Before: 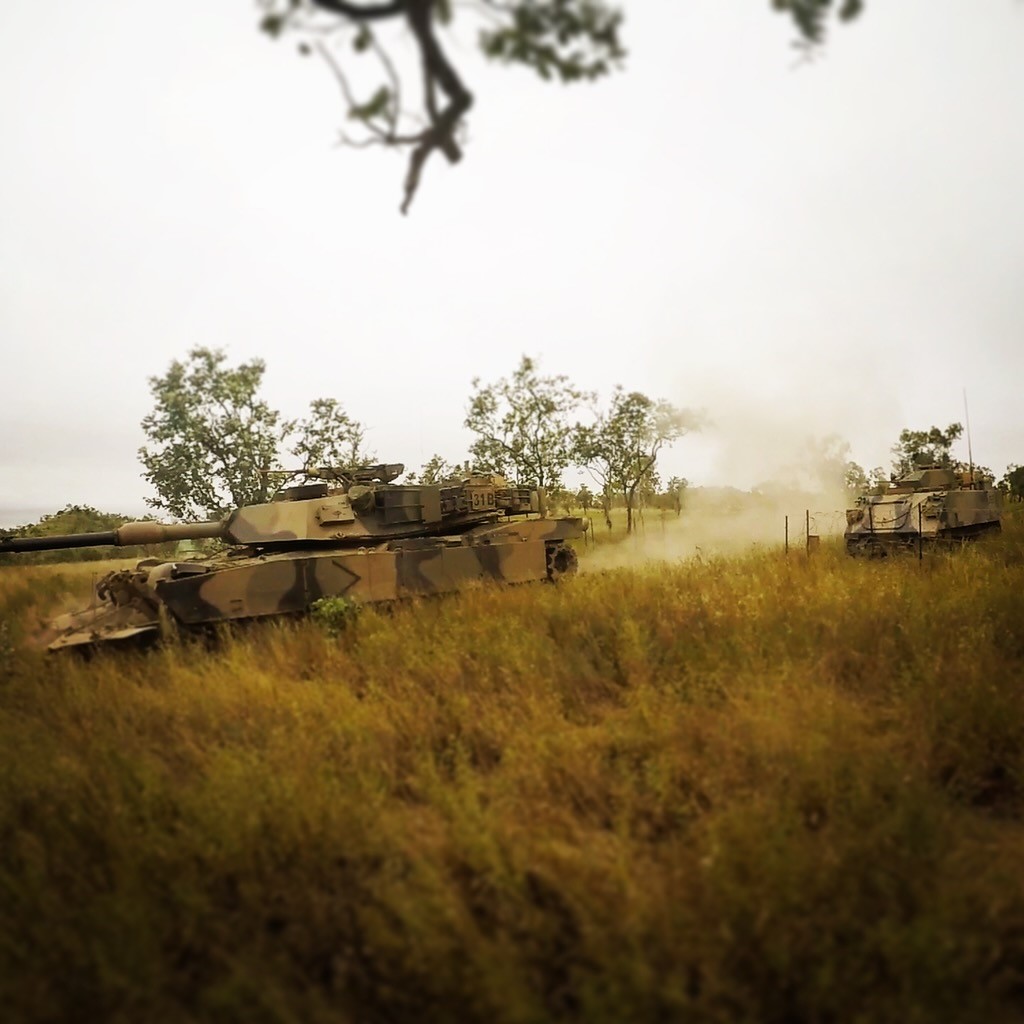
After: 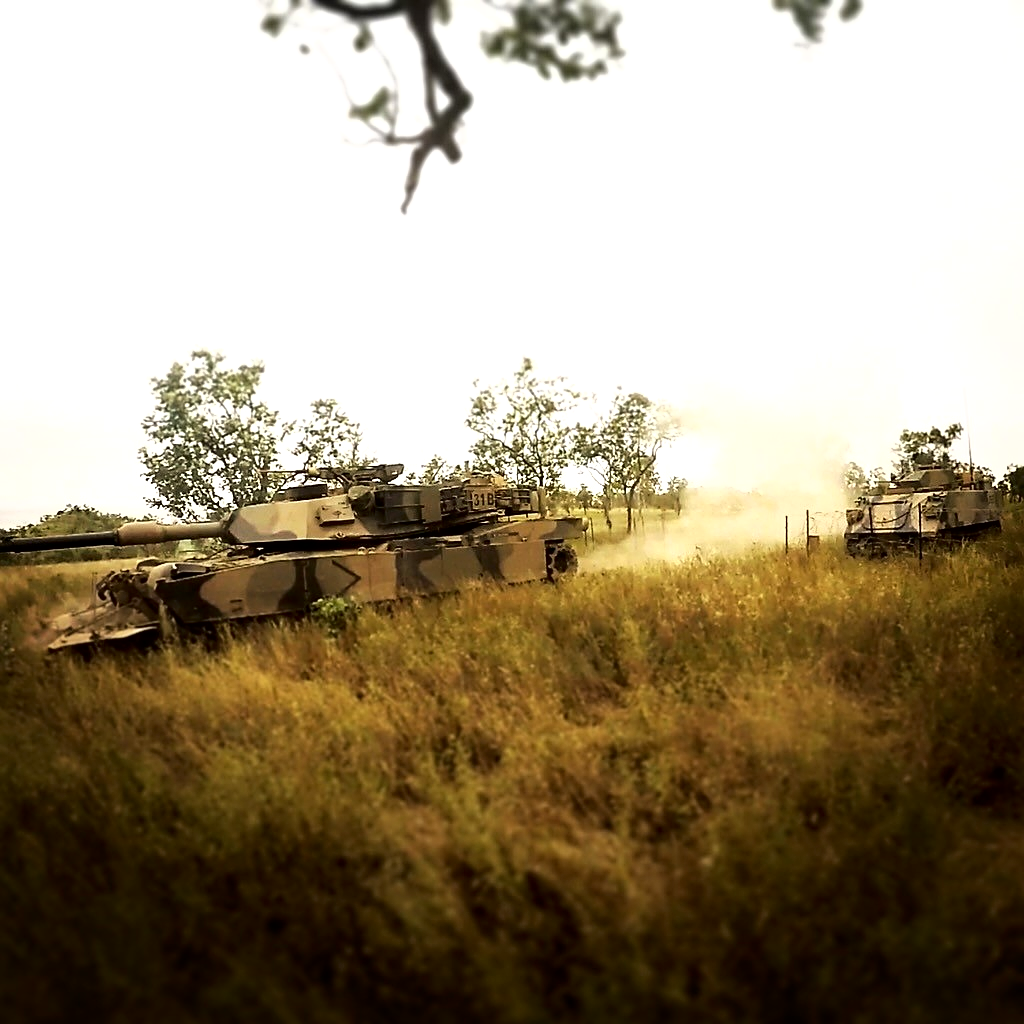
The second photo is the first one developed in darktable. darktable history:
tone curve: curves: ch0 [(0, 0) (0.003, 0.002) (0.011, 0.006) (0.025, 0.014) (0.044, 0.025) (0.069, 0.039) (0.1, 0.056) (0.136, 0.086) (0.177, 0.129) (0.224, 0.183) (0.277, 0.247) (0.335, 0.318) (0.399, 0.395) (0.468, 0.48) (0.543, 0.571) (0.623, 0.668) (0.709, 0.773) (0.801, 0.873) (0.898, 0.978) (1, 1)], color space Lab, independent channels, preserve colors none
local contrast: mode bilateral grid, contrast 20, coarseness 49, detail 120%, midtone range 0.2
sharpen: on, module defaults
tone equalizer: -8 EV -0.387 EV, -7 EV -0.412 EV, -6 EV -0.348 EV, -5 EV -0.21 EV, -3 EV 0.198 EV, -2 EV 0.35 EV, -1 EV 0.39 EV, +0 EV 0.439 EV
